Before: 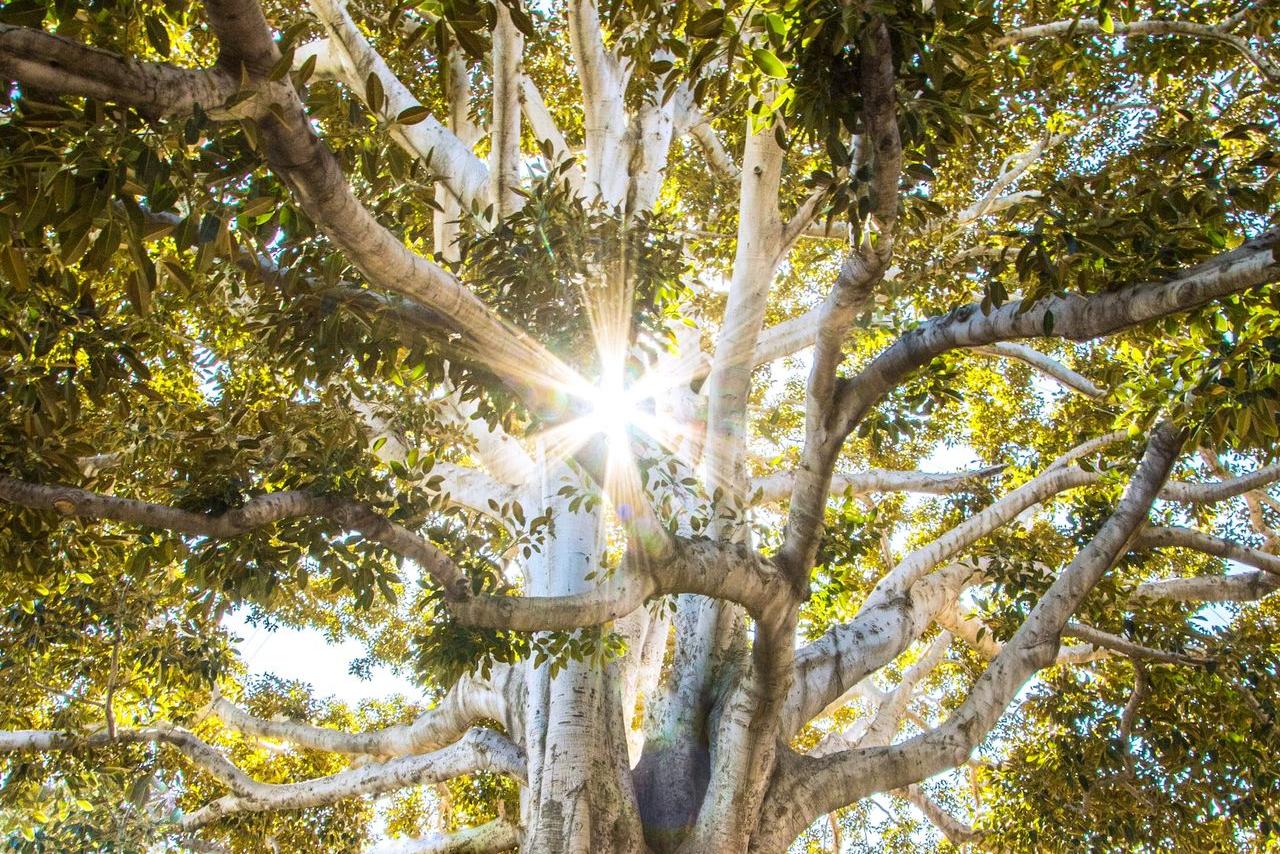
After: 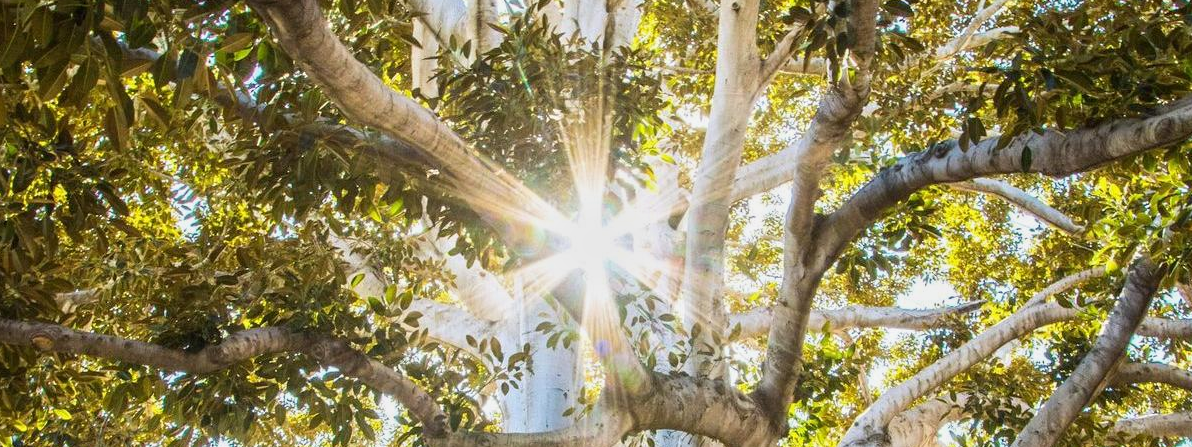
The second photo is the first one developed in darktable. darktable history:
tone equalizer: -8 EV -0.002 EV, -7 EV 0.005 EV, -6 EV -0.009 EV, -5 EV 0.011 EV, -4 EV -0.012 EV, -3 EV 0.007 EV, -2 EV -0.062 EV, -1 EV -0.293 EV, +0 EV -0.582 EV, smoothing diameter 2%, edges refinement/feathering 20, mask exposure compensation -1.57 EV, filter diffusion 5
crop: left 1.744%, top 19.225%, right 5.069%, bottom 28.357%
